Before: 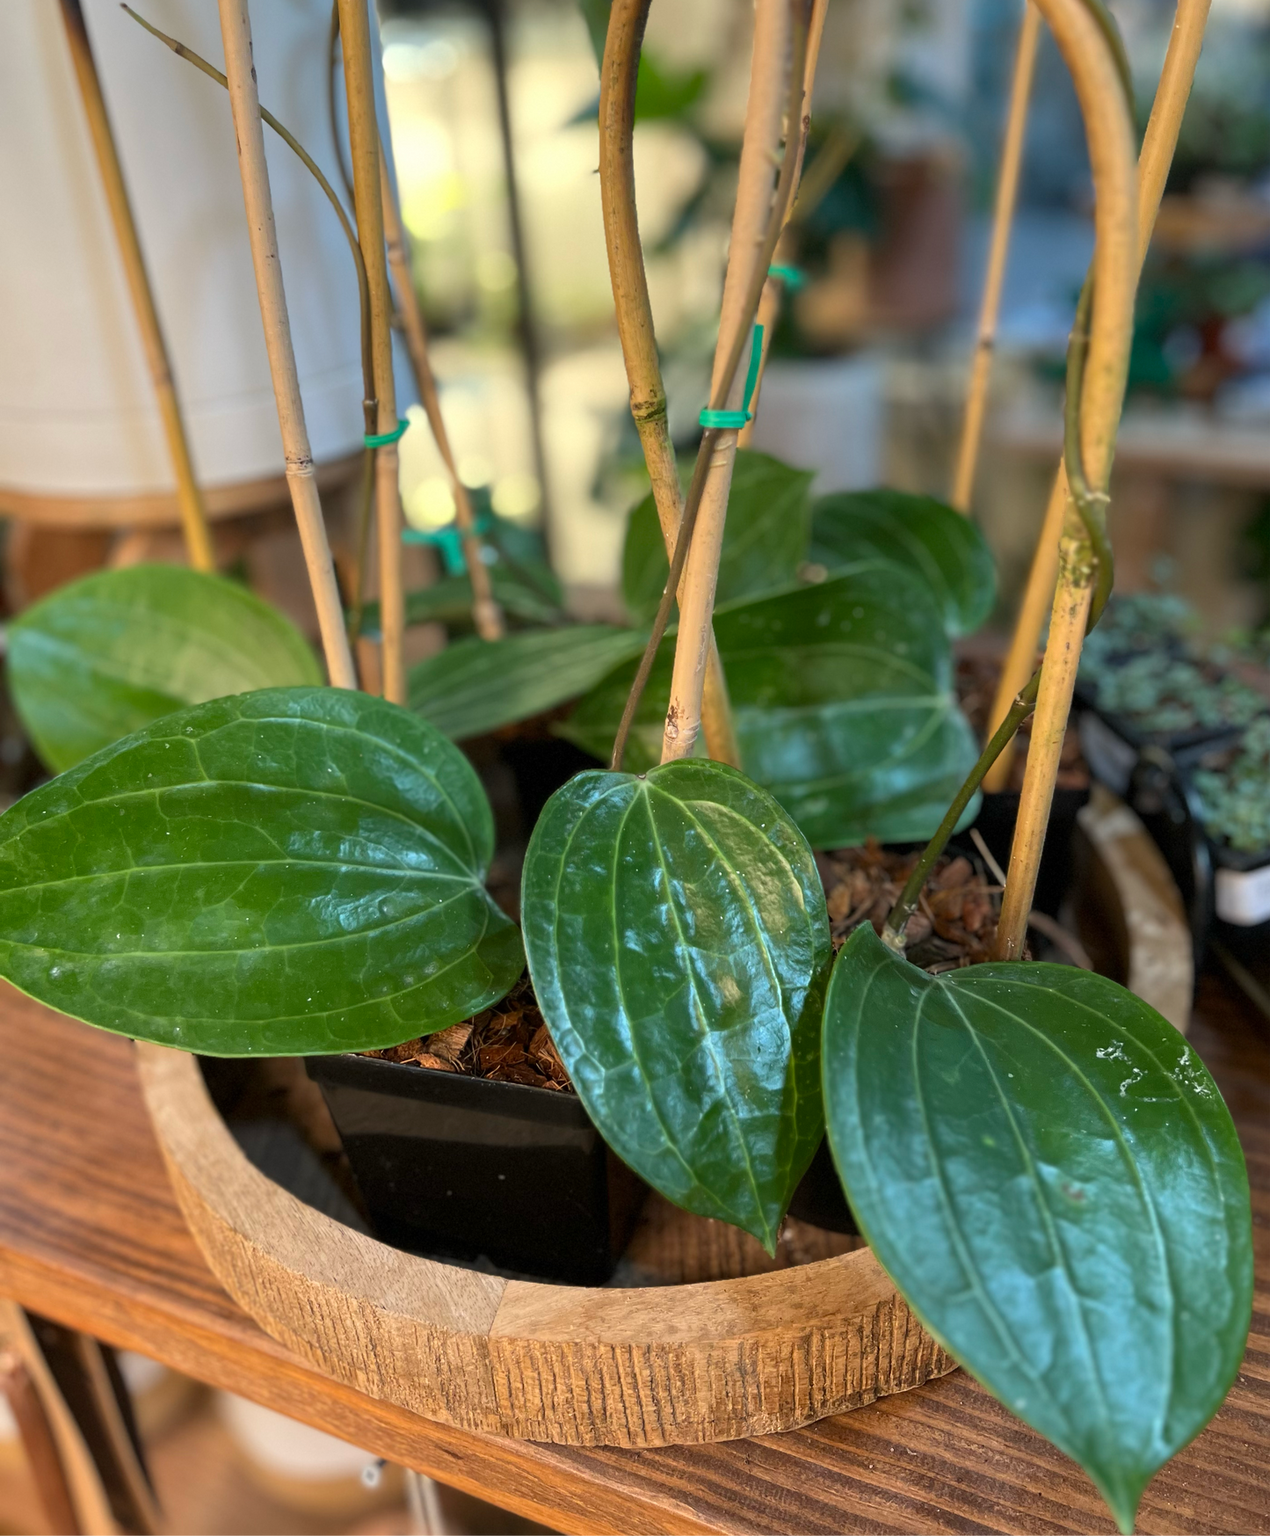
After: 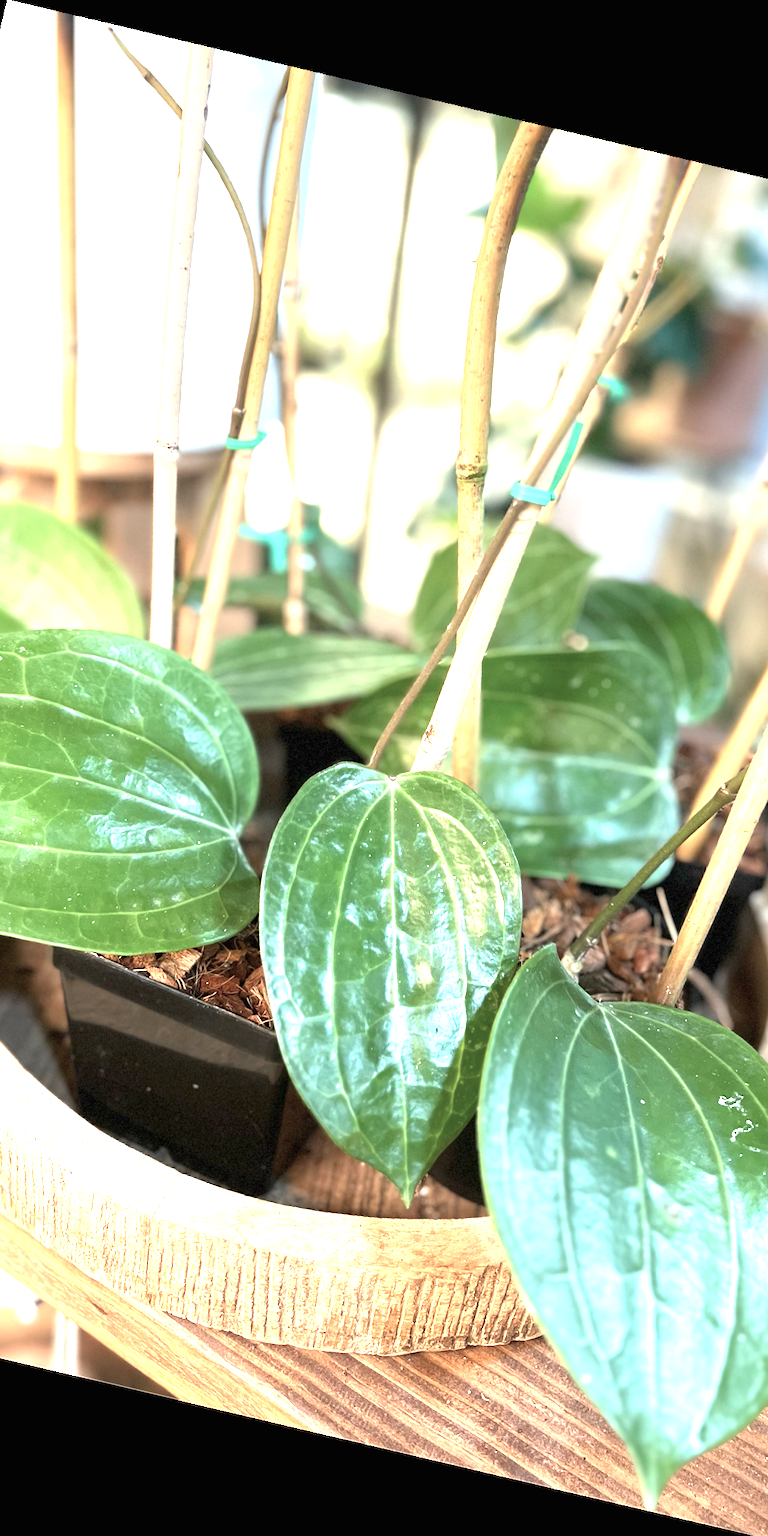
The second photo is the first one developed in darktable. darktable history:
contrast brightness saturation: saturation -0.05
rotate and perspective: rotation 13.27°, automatic cropping off
exposure: black level correction 0, exposure 2.088 EV, compensate exposure bias true, compensate highlight preservation false
crop: left 21.674%, right 22.086%
color balance: input saturation 80.07%
